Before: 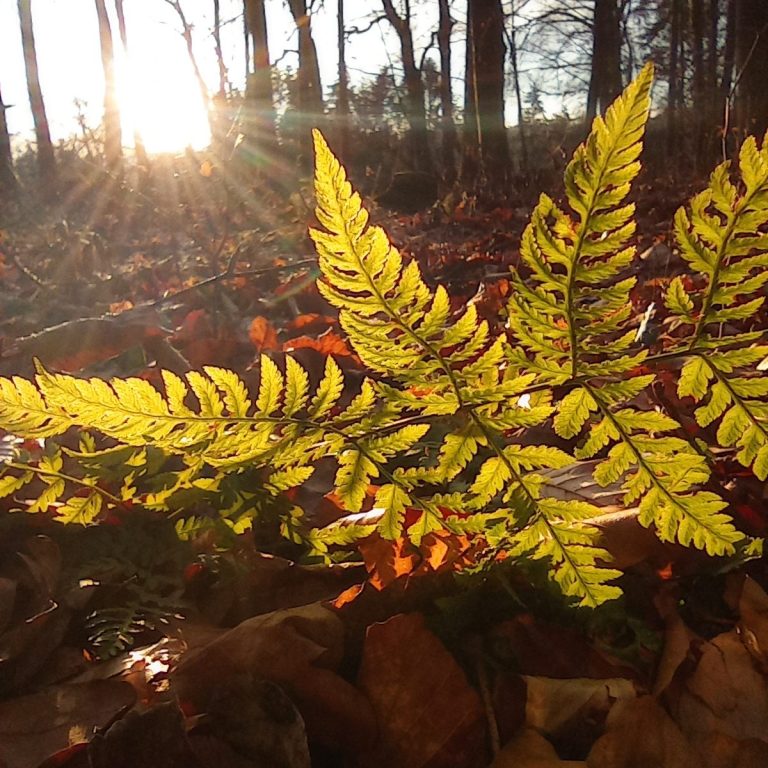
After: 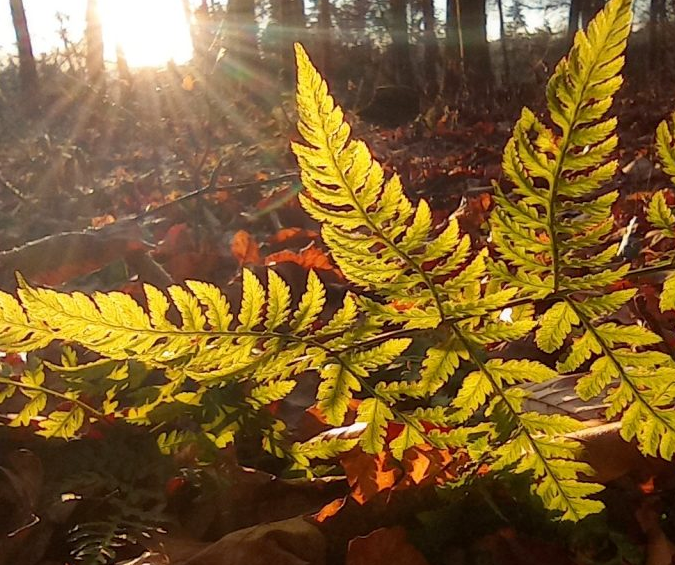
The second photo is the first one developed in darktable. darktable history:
crop and rotate: left 2.425%, top 11.305%, right 9.6%, bottom 15.08%
exposure: black level correction 0.002, compensate highlight preservation false
